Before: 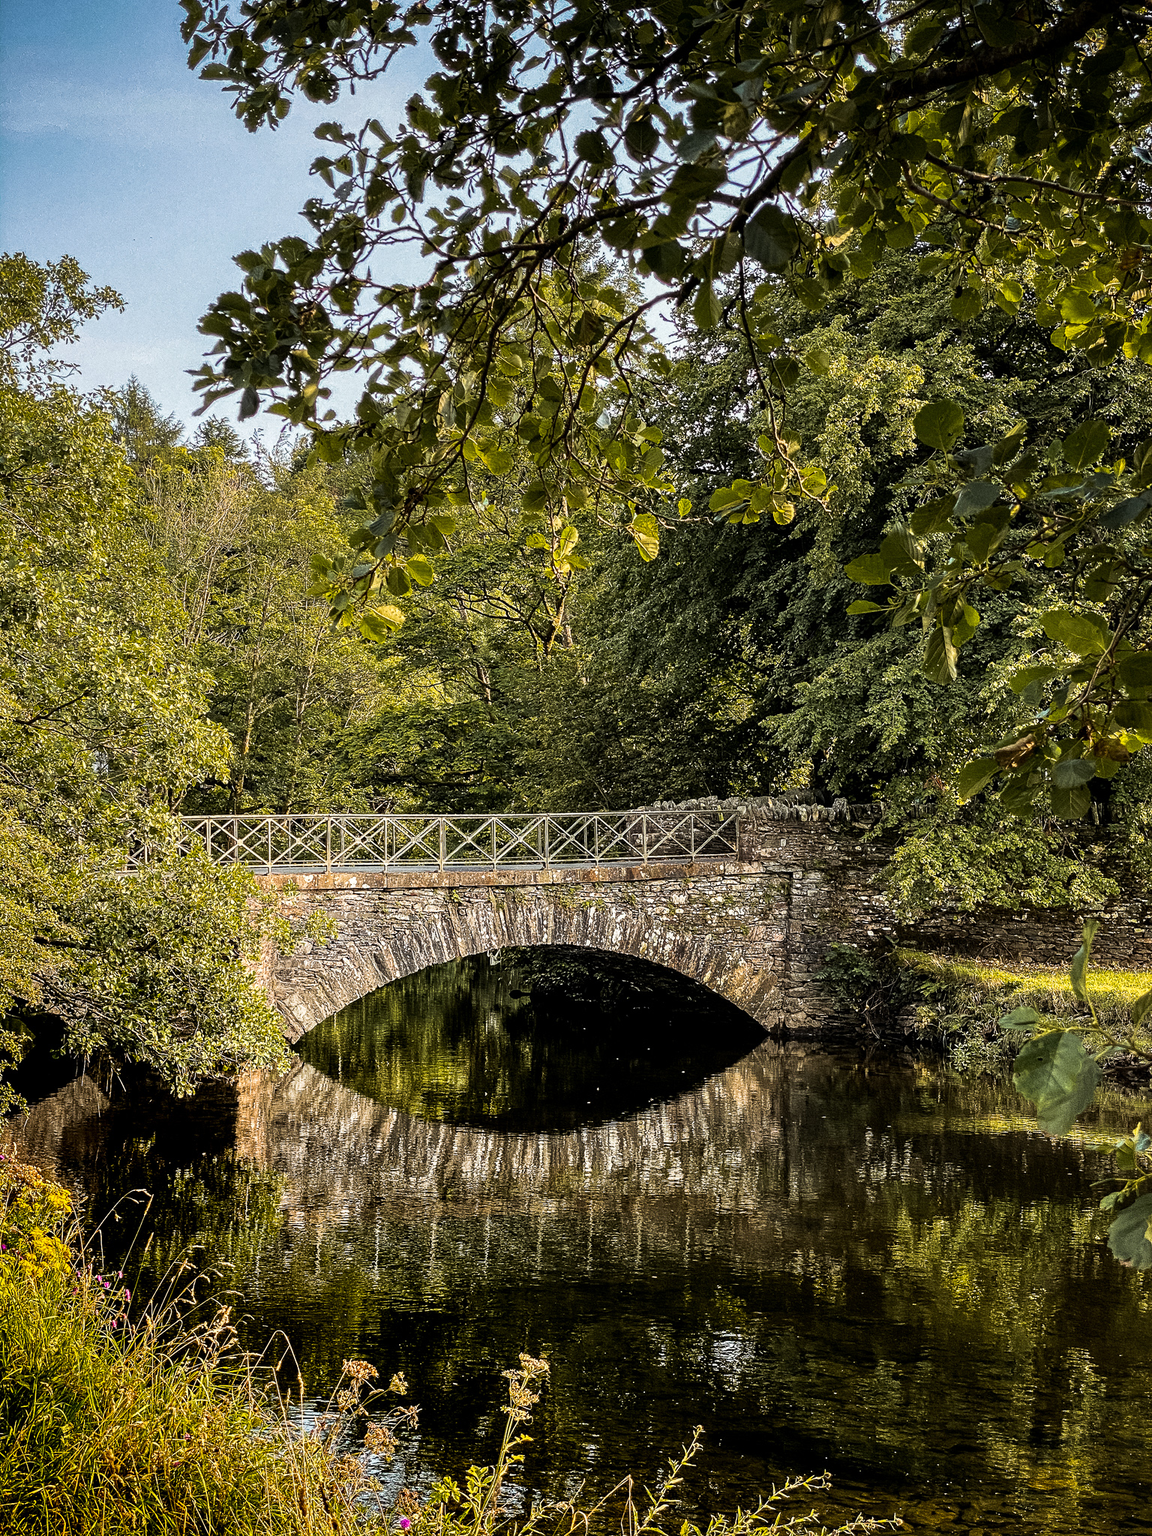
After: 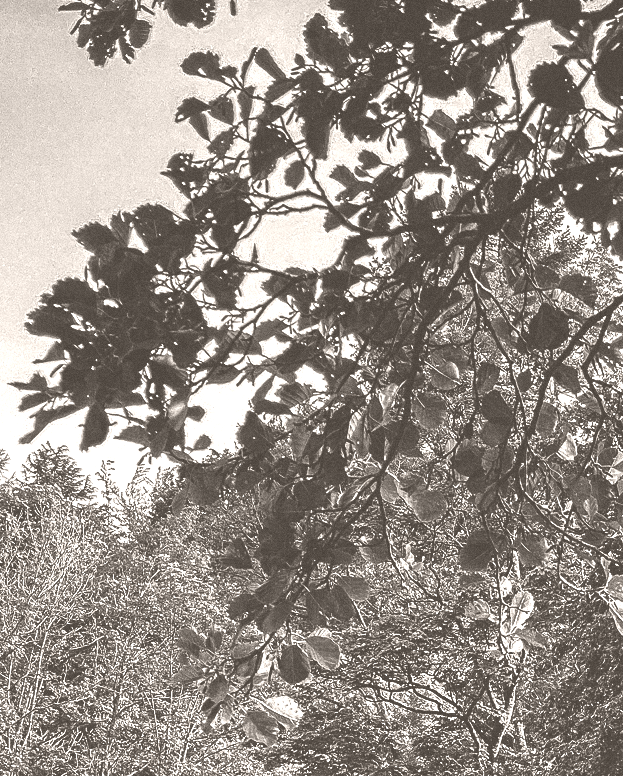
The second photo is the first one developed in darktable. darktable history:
contrast brightness saturation: brightness -0.52
grain: on, module defaults
colorize: hue 34.49°, saturation 35.33%, source mix 100%, lightness 55%, version 1
graduated density: density 0.38 EV, hardness 21%, rotation -6.11°, saturation 32%
crop: left 15.452%, top 5.459%, right 43.956%, bottom 56.62%
